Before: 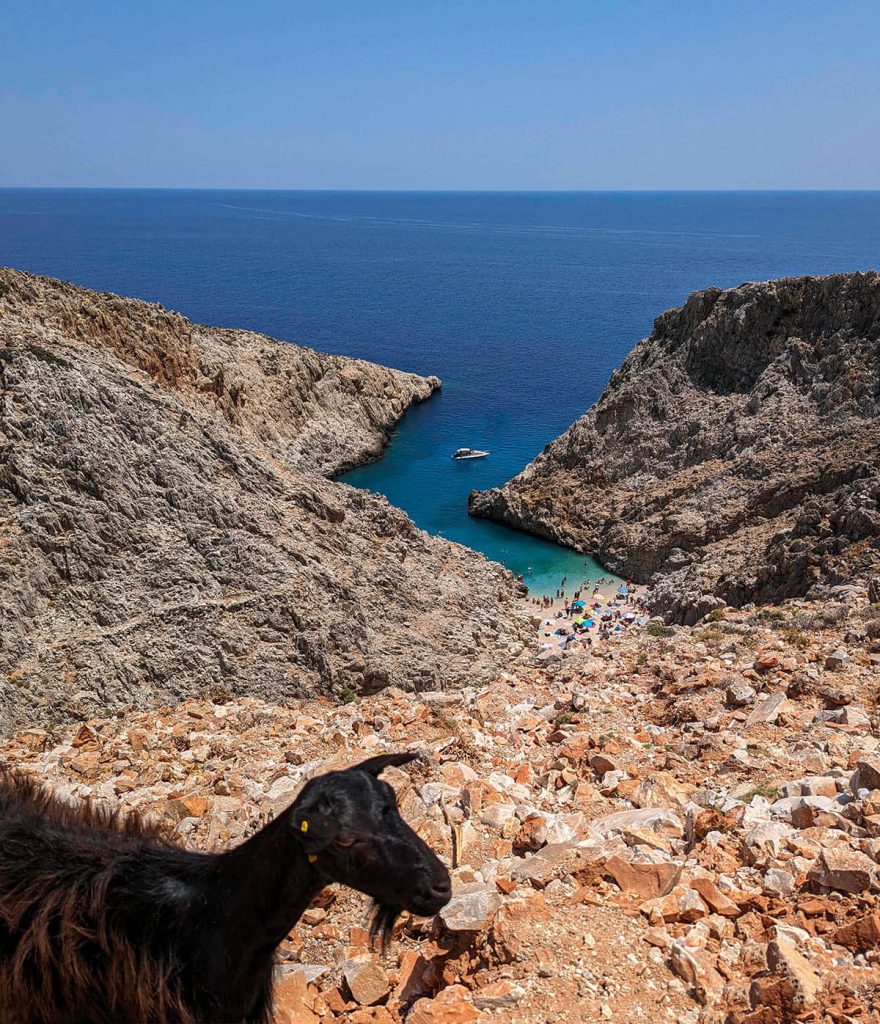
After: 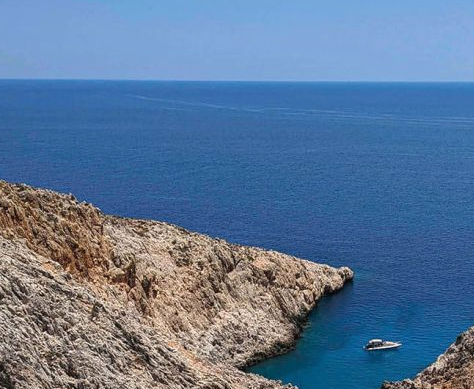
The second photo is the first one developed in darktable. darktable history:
contrast equalizer: octaves 7, y [[0.5, 0.488, 0.462, 0.461, 0.491, 0.5], [0.5 ×6], [0.5 ×6], [0 ×6], [0 ×6]], mix 0.316
exposure: exposure 0.178 EV, compensate highlight preservation false
crop: left 10.057%, top 10.737%, right 36.073%, bottom 51.24%
shadows and highlights: low approximation 0.01, soften with gaussian
